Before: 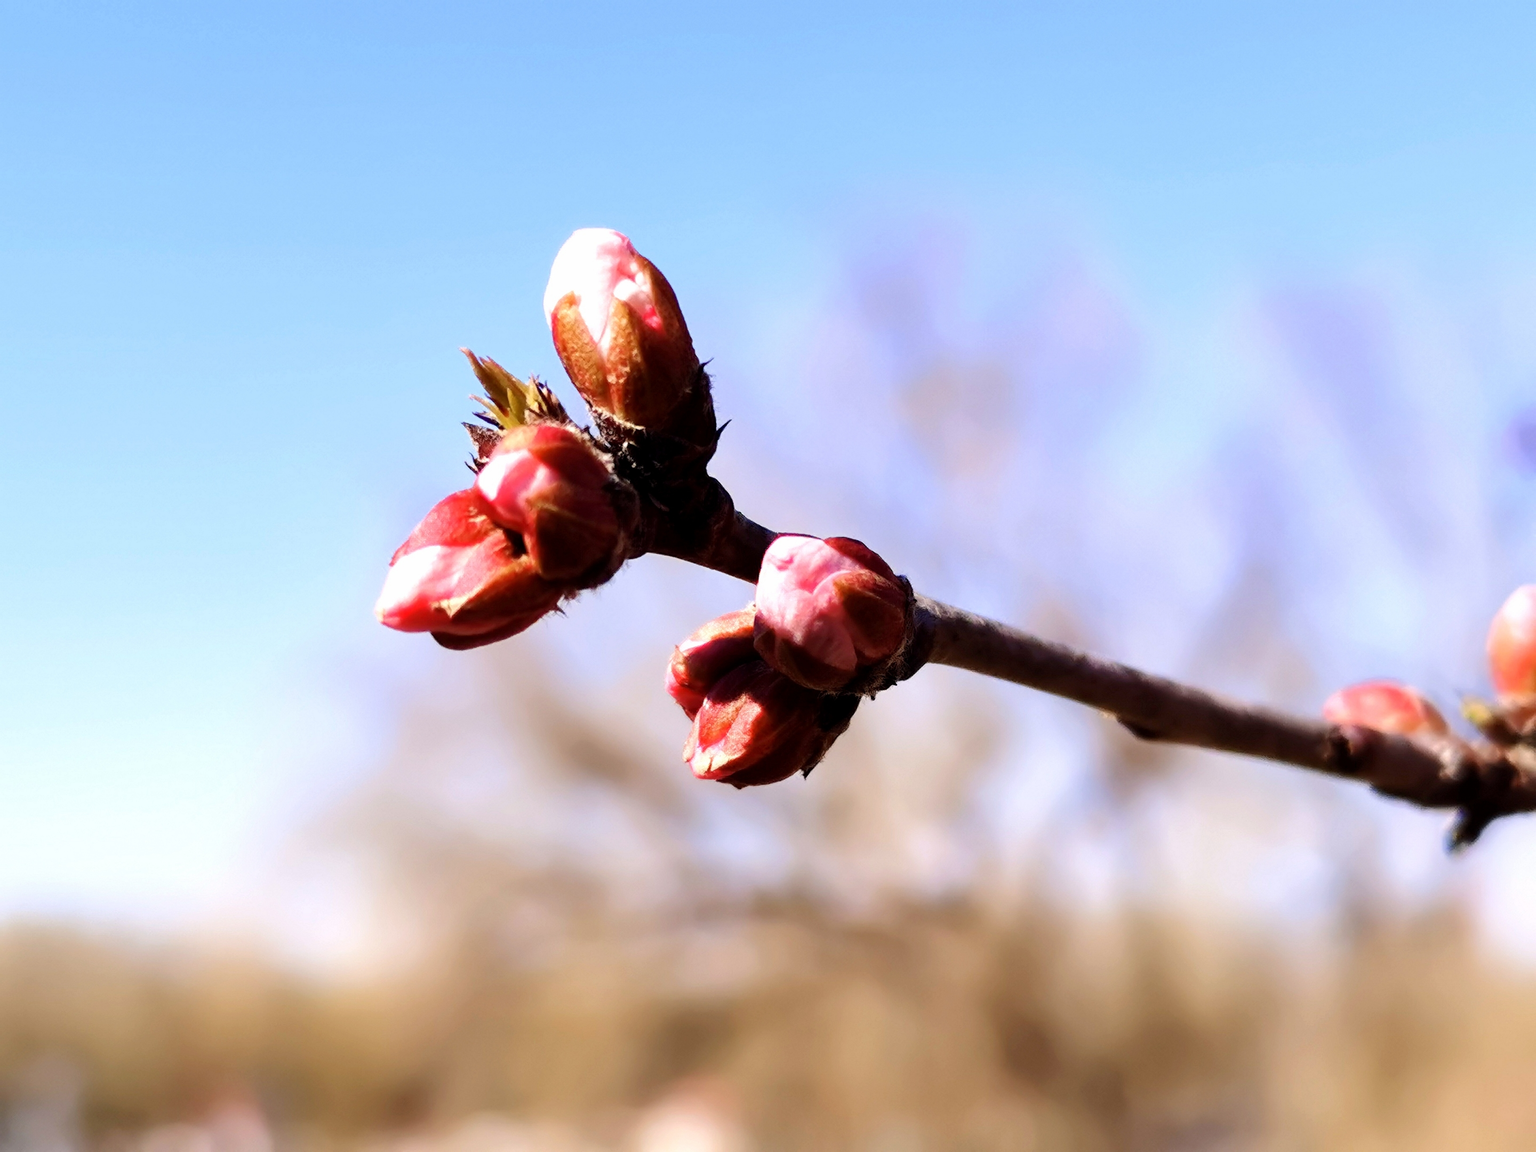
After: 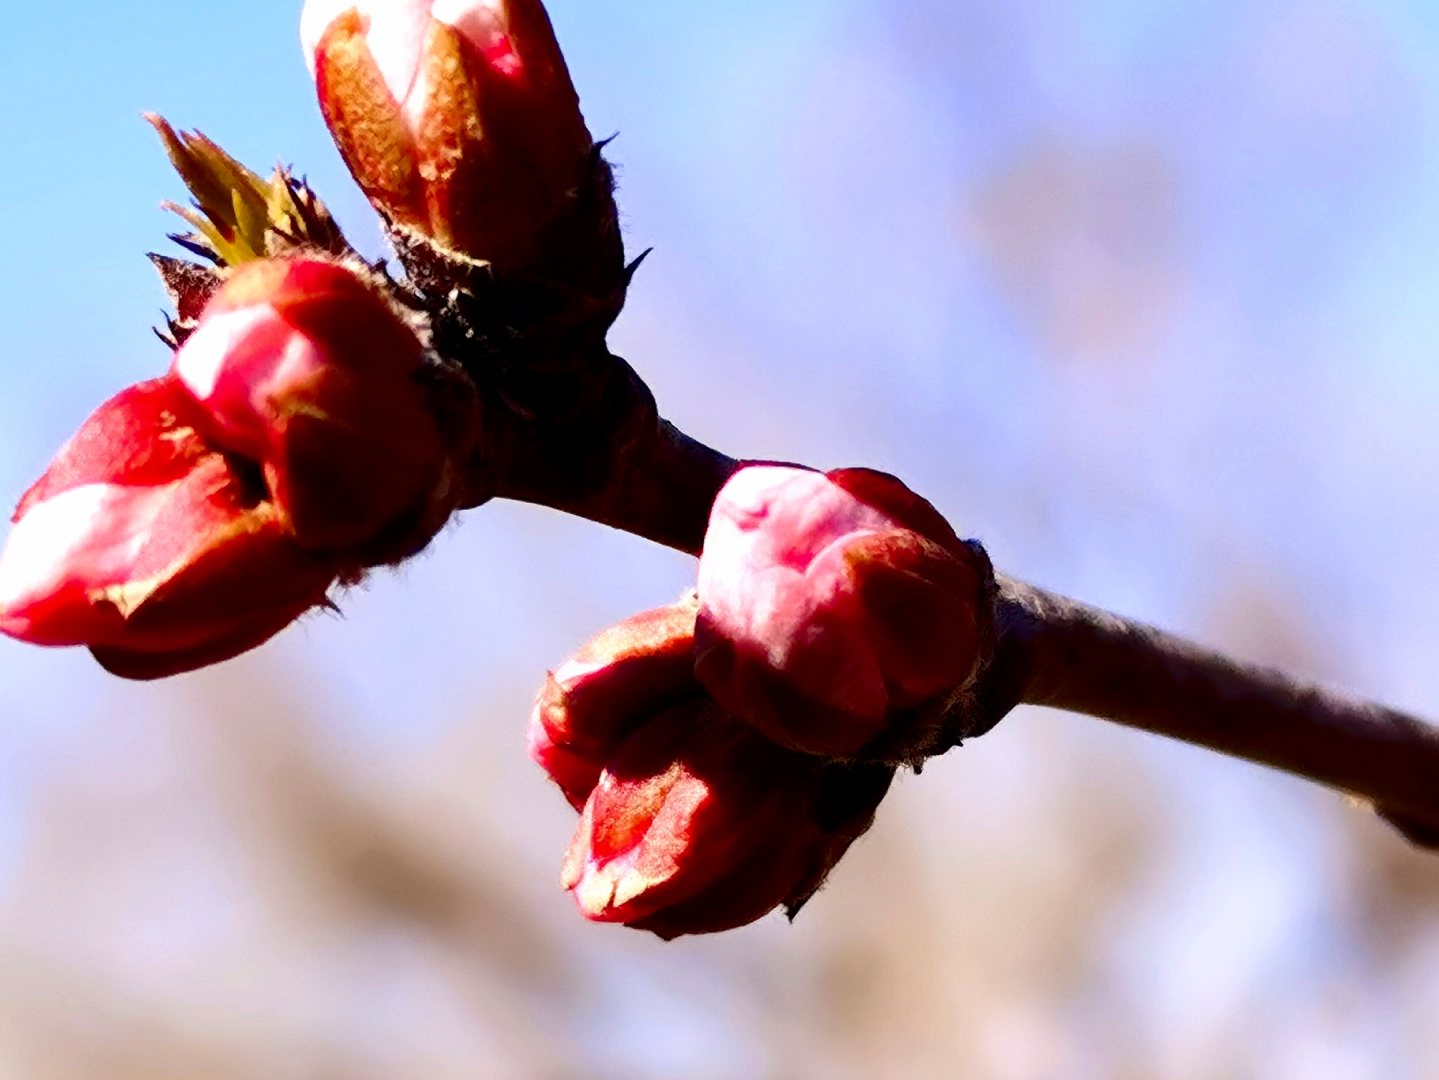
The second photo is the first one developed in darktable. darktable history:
crop: left 25%, top 25%, right 25%, bottom 25%
color contrast: green-magenta contrast 0.96
contrast brightness saturation: contrast 0.12, brightness -0.12, saturation 0.2
